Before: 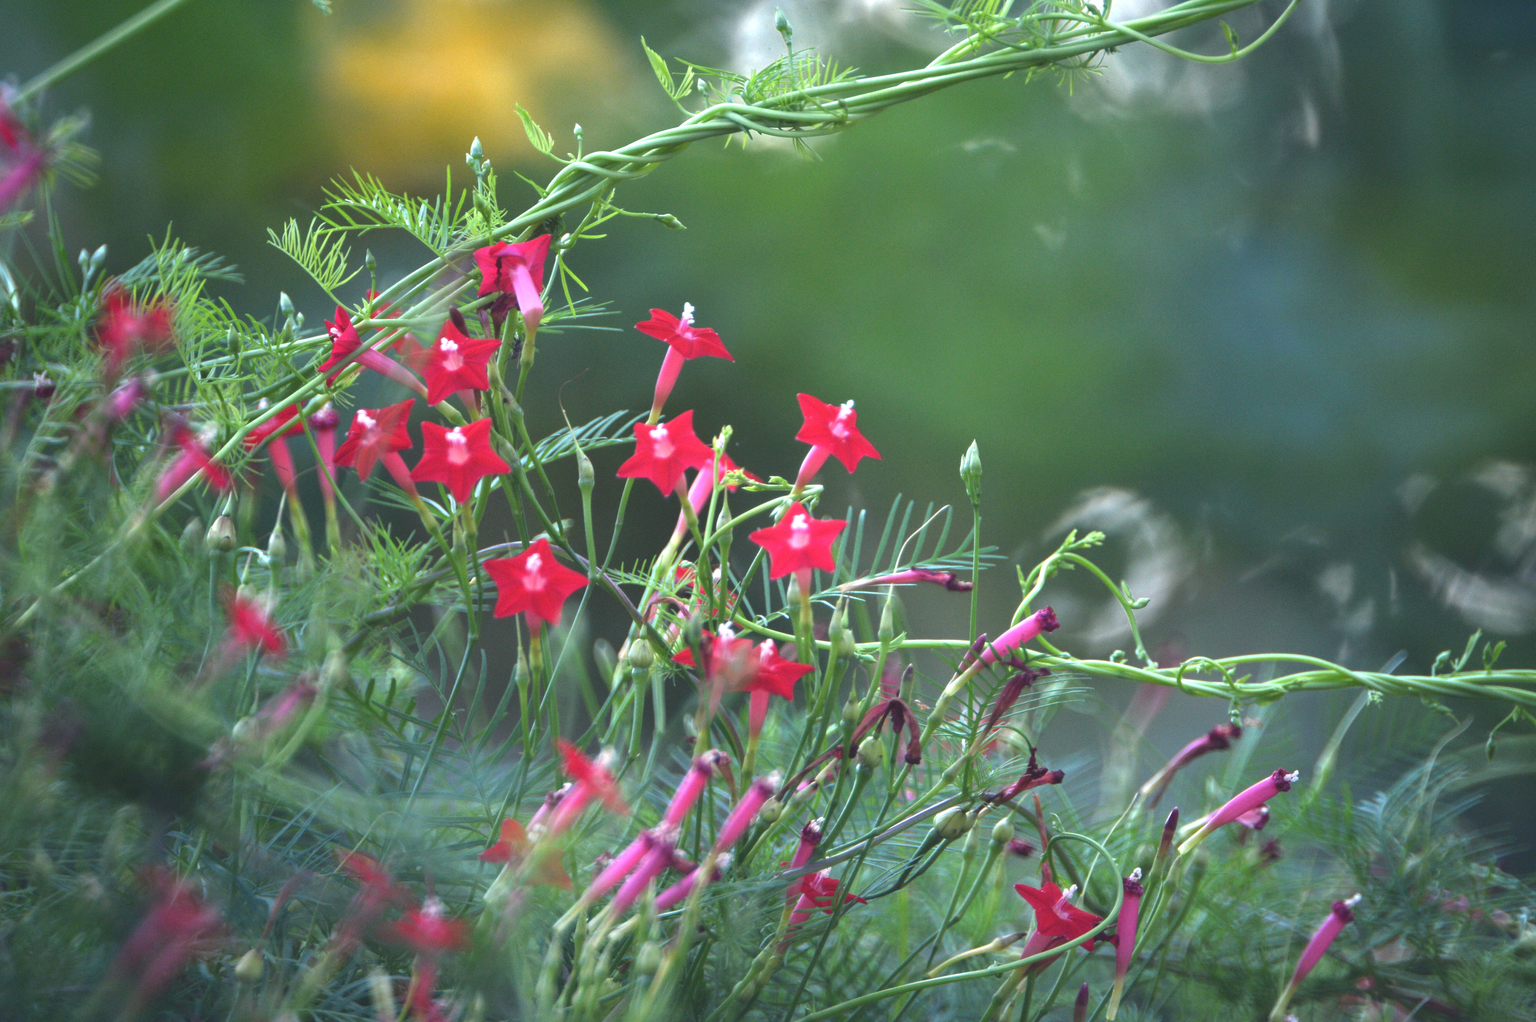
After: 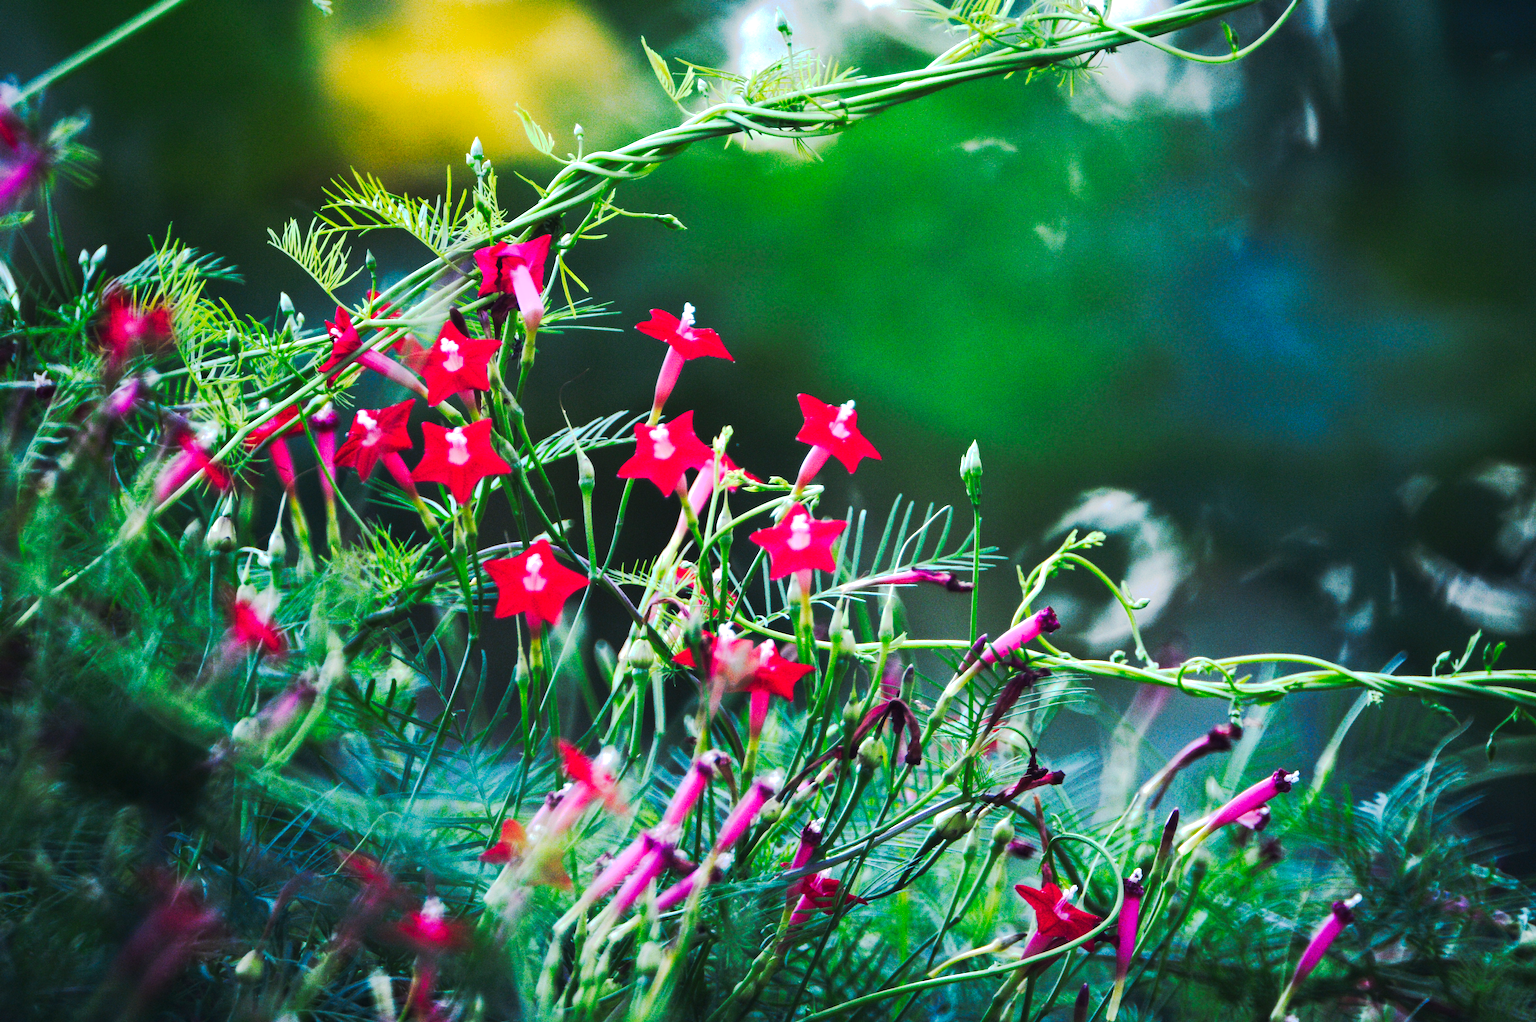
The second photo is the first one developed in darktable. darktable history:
tone curve: curves: ch0 [(0, 0) (0.003, 0.005) (0.011, 0.007) (0.025, 0.009) (0.044, 0.013) (0.069, 0.017) (0.1, 0.02) (0.136, 0.029) (0.177, 0.052) (0.224, 0.086) (0.277, 0.129) (0.335, 0.188) (0.399, 0.256) (0.468, 0.361) (0.543, 0.526) (0.623, 0.696) (0.709, 0.784) (0.801, 0.85) (0.898, 0.882) (1, 1)], preserve colors none
tone equalizer: -8 EV -0.417 EV, -7 EV -0.389 EV, -6 EV -0.333 EV, -5 EV -0.222 EV, -3 EV 0.222 EV, -2 EV 0.333 EV, -1 EV 0.389 EV, +0 EV 0.417 EV, edges refinement/feathering 500, mask exposure compensation -1.57 EV, preserve details no
white balance: red 0.967, blue 1.049
